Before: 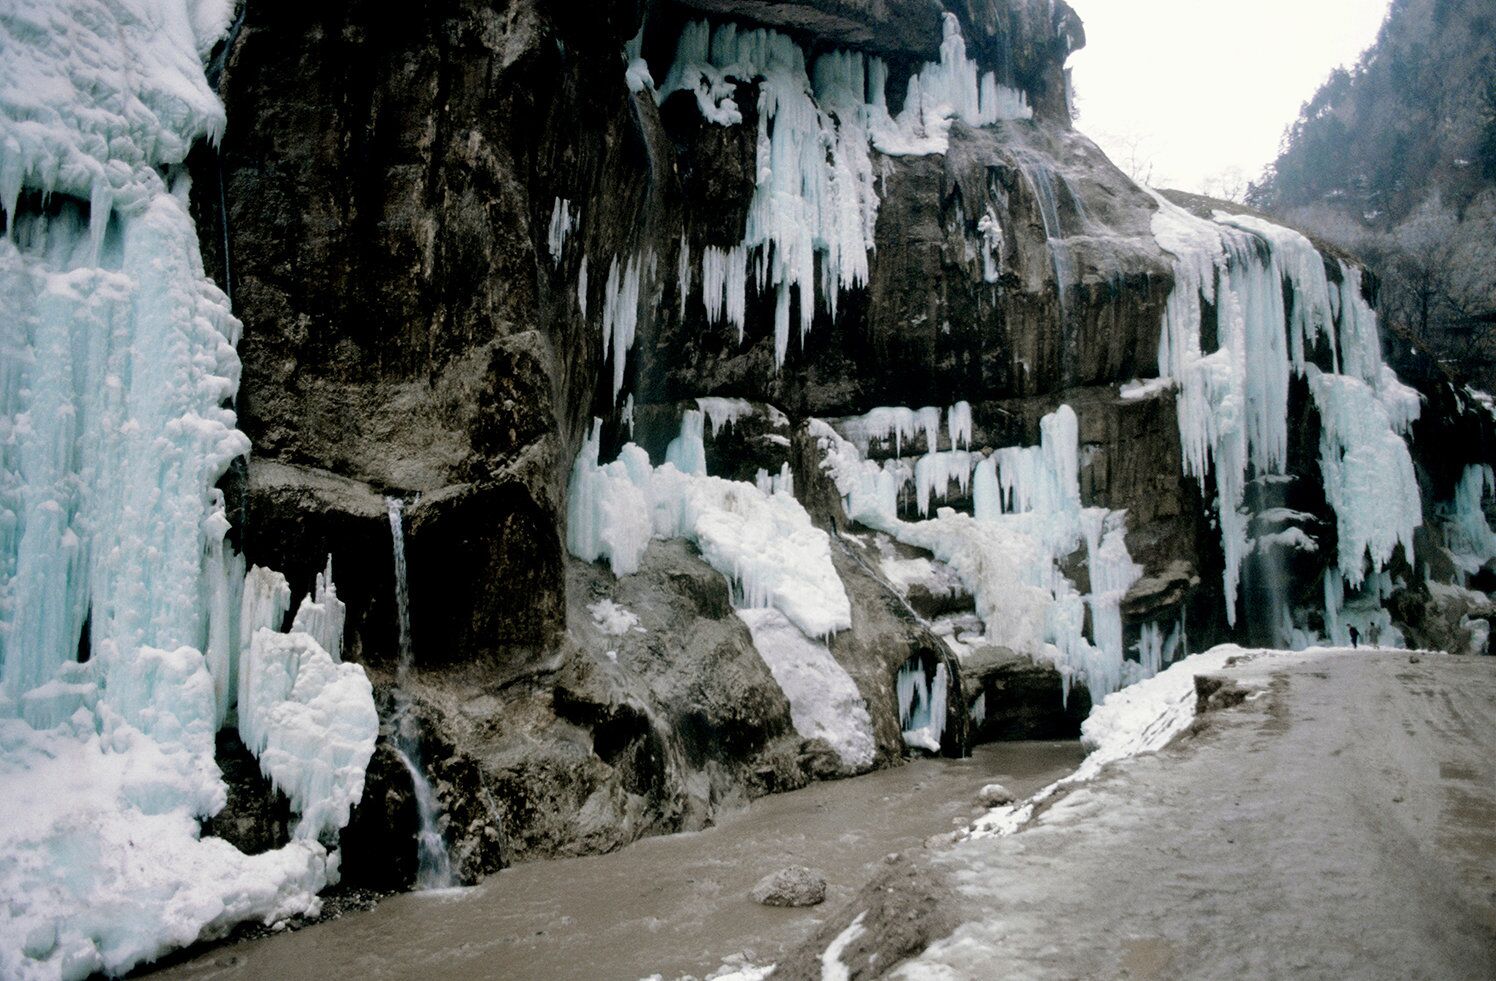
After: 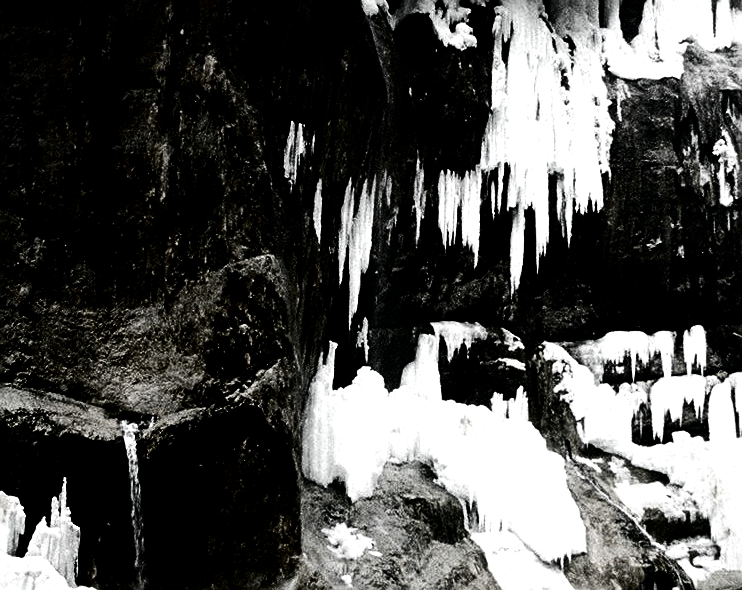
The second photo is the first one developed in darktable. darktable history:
sharpen: on, module defaults
crop: left 17.717%, top 7.797%, right 32.656%, bottom 32.018%
contrast brightness saturation: contrast 0.244, brightness -0.233, saturation 0.147
tone equalizer: -8 EV -1.08 EV, -7 EV -1.02 EV, -6 EV -0.906 EV, -5 EV -0.545 EV, -3 EV 0.599 EV, -2 EV 0.869 EV, -1 EV 1.01 EV, +0 EV 1.07 EV, mask exposure compensation -0.511 EV
color balance rgb: linear chroma grading › global chroma 8.895%, perceptual saturation grading › global saturation 12.763%
color zones: curves: ch0 [(0, 0.613) (0.01, 0.613) (0.245, 0.448) (0.498, 0.529) (0.642, 0.665) (0.879, 0.777) (0.99, 0.613)]; ch1 [(0, 0.035) (0.121, 0.189) (0.259, 0.197) (0.415, 0.061) (0.589, 0.022) (0.732, 0.022) (0.857, 0.026) (0.991, 0.053)]
